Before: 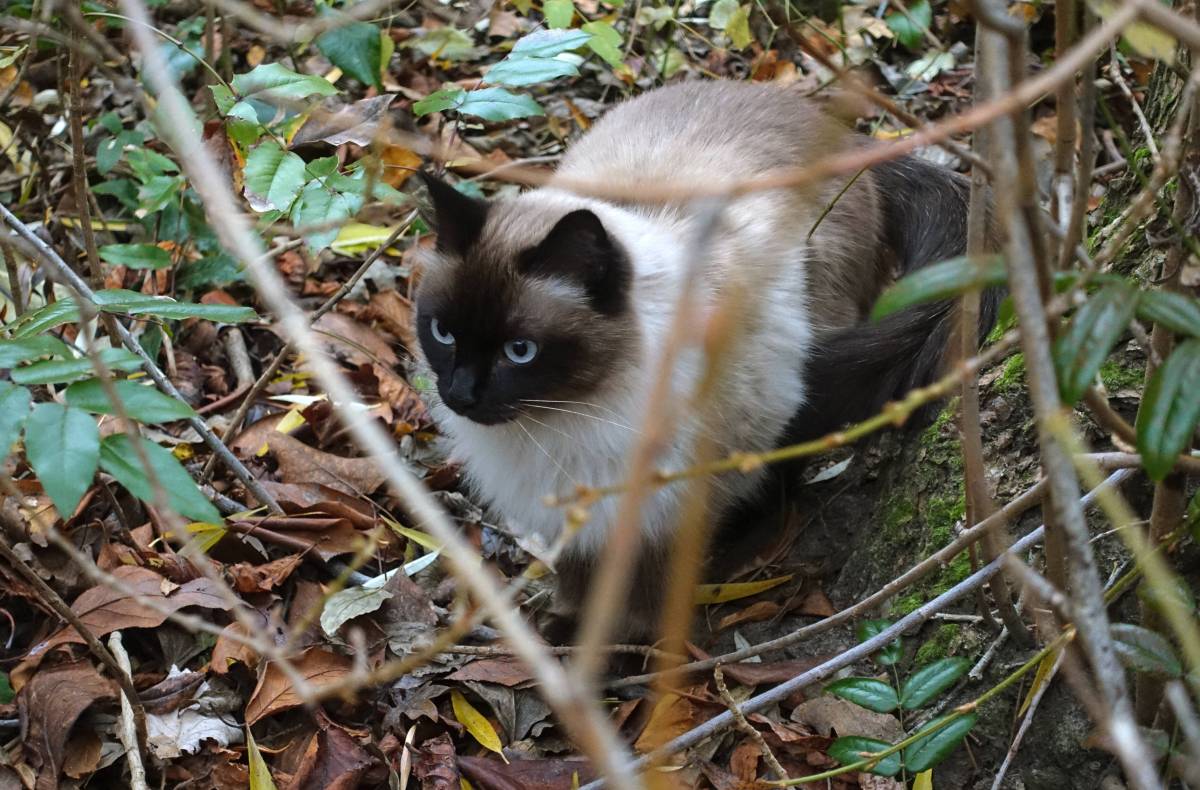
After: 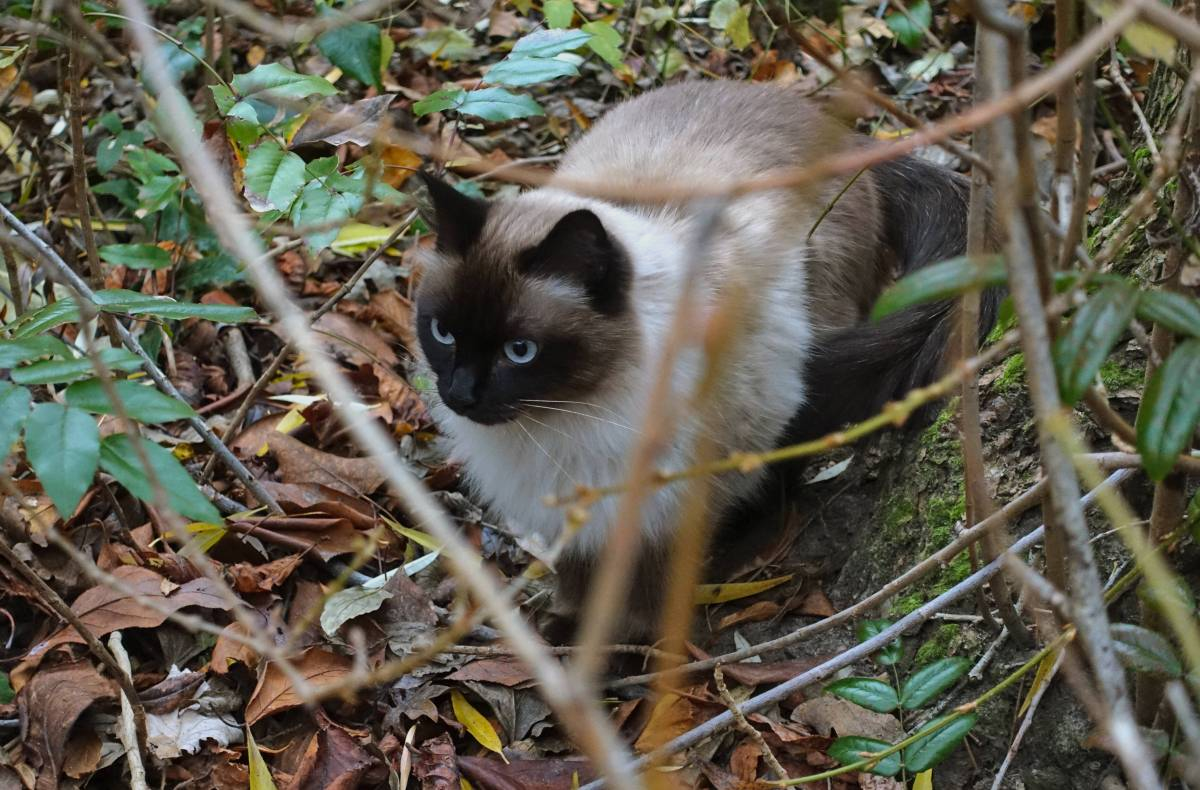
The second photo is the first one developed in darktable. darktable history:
shadows and highlights: shadows 79.6, white point adjustment -8.91, highlights -61.41, shadows color adjustment 97.66%, soften with gaussian
